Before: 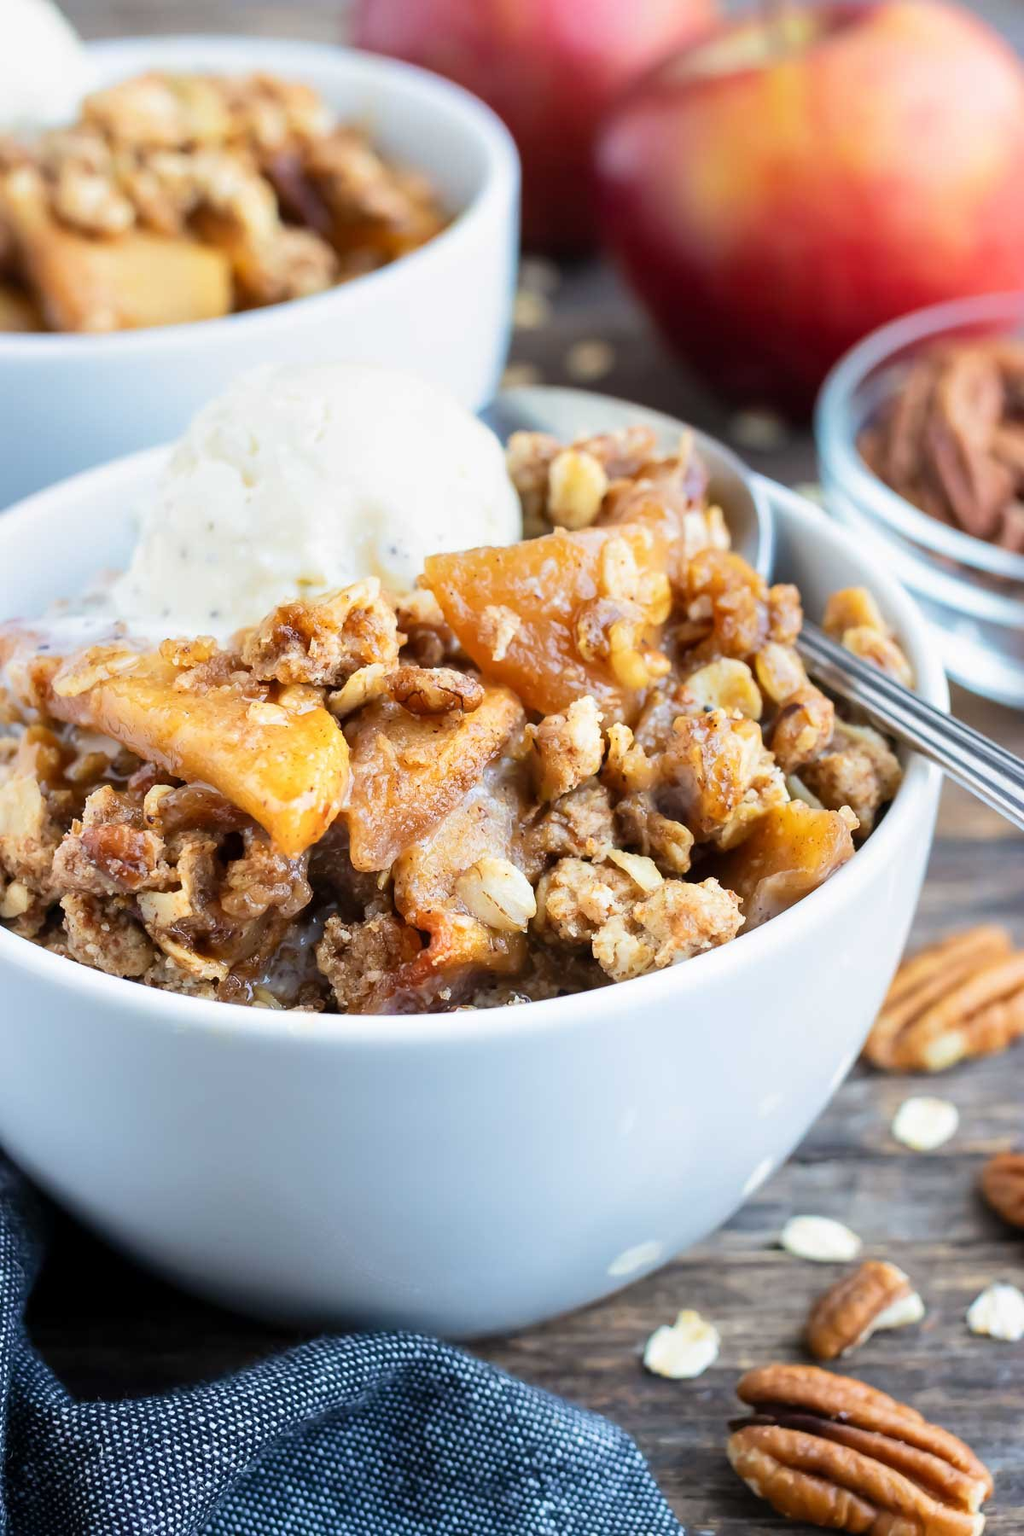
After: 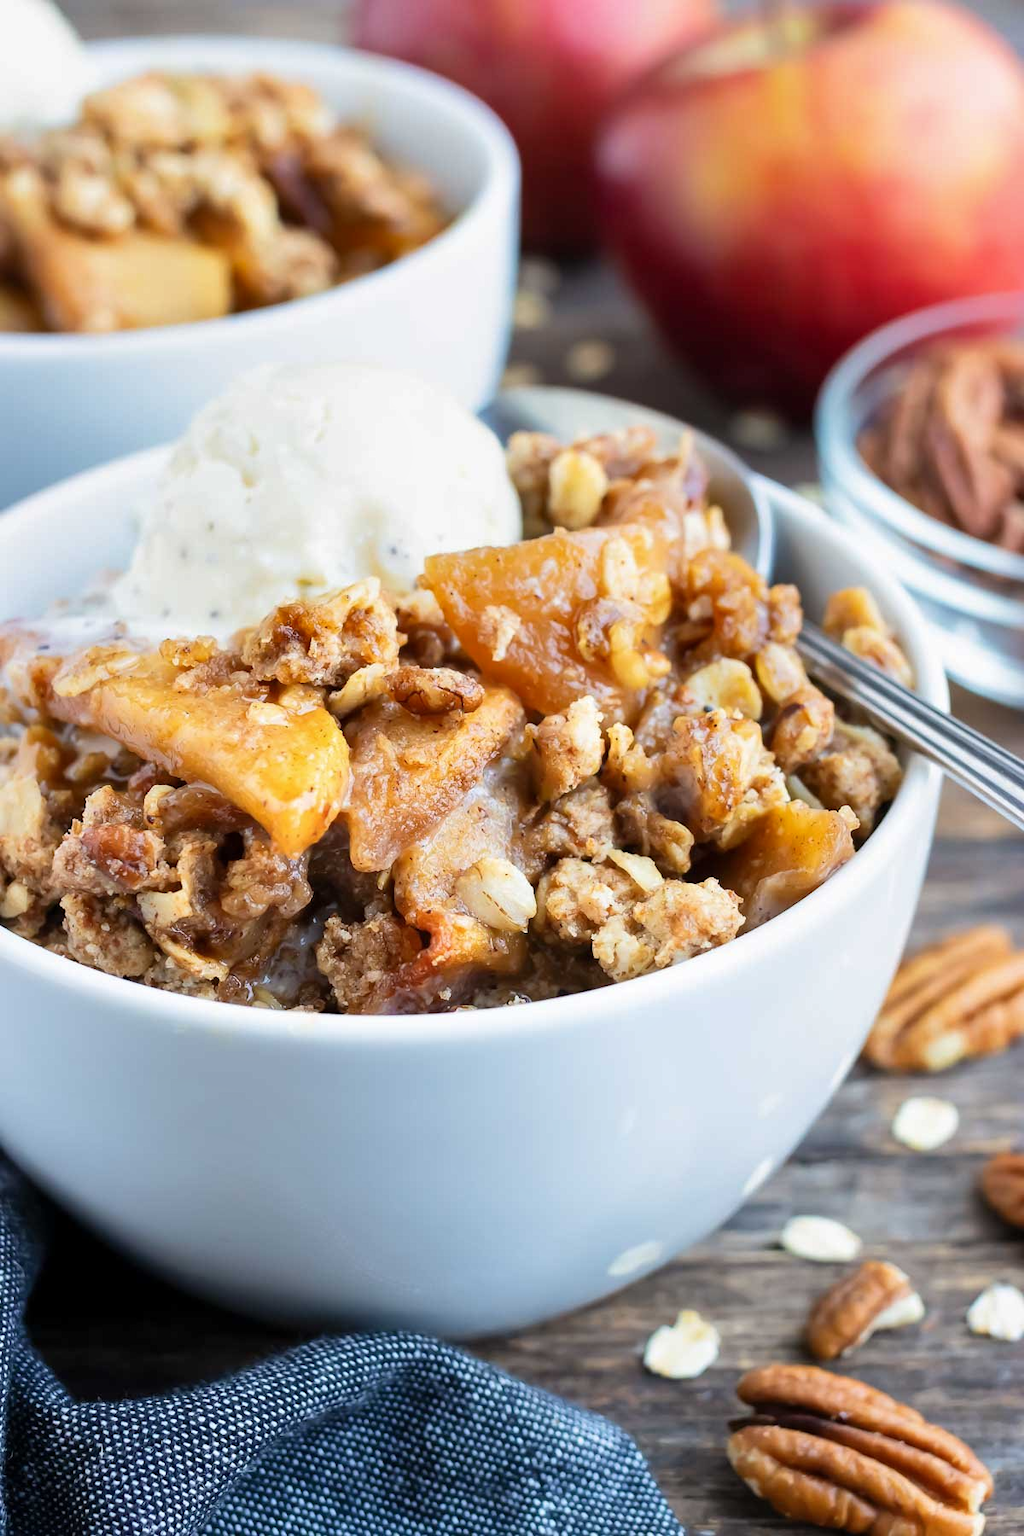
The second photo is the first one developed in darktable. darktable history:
shadows and highlights: shadows 32.39, highlights -31.56, soften with gaussian
